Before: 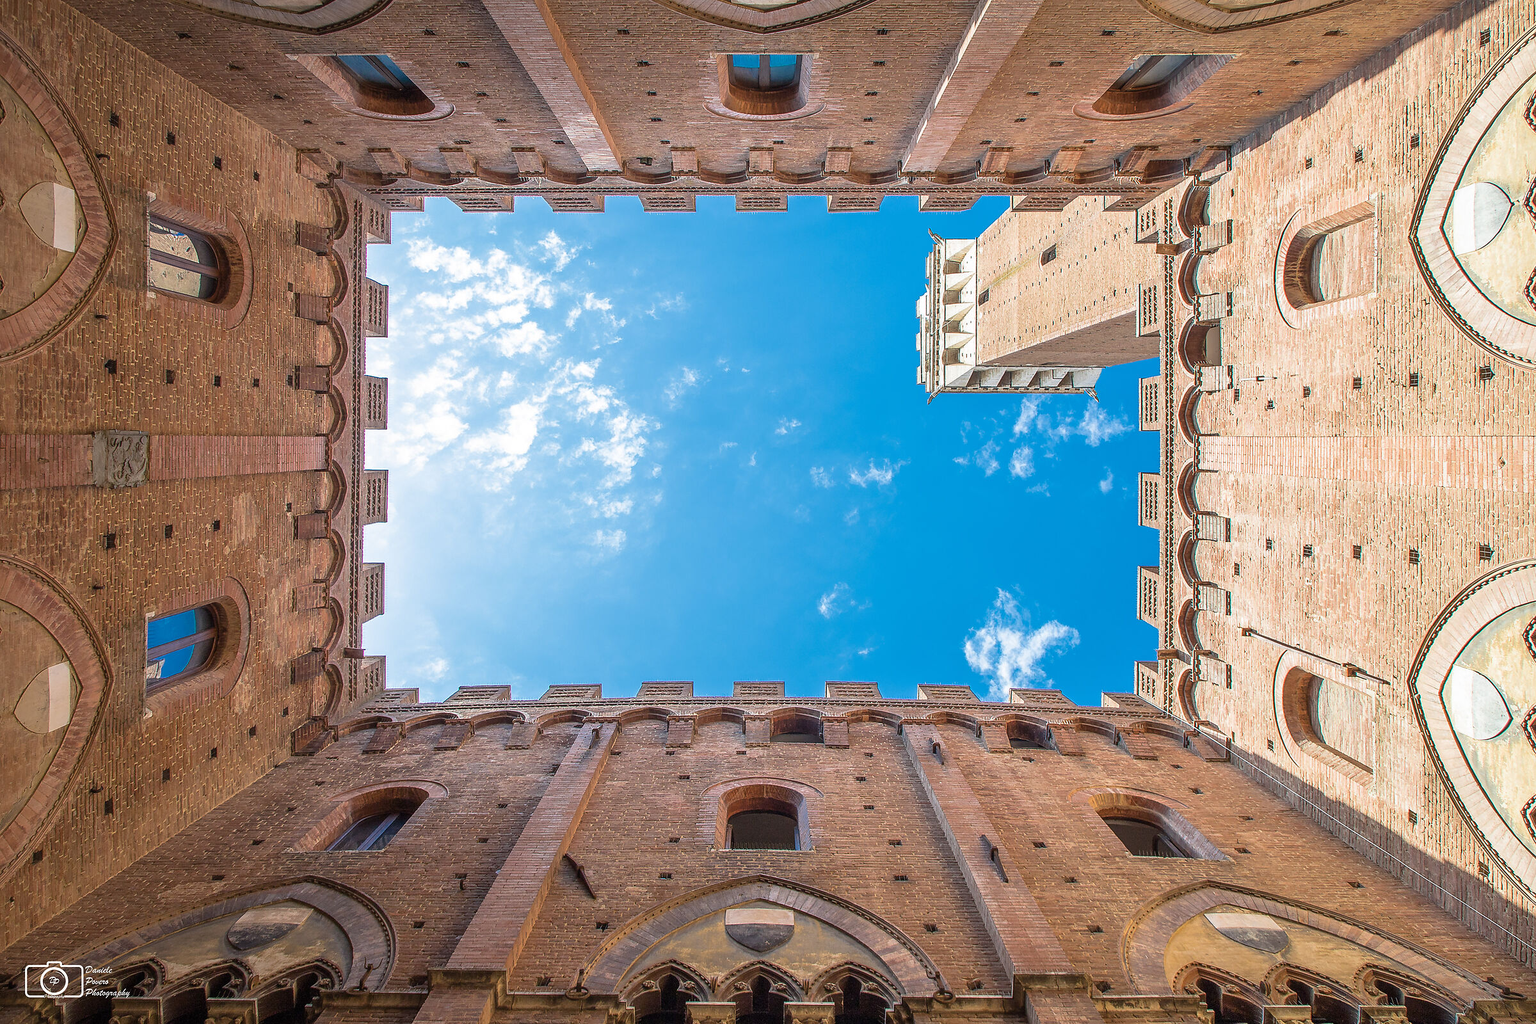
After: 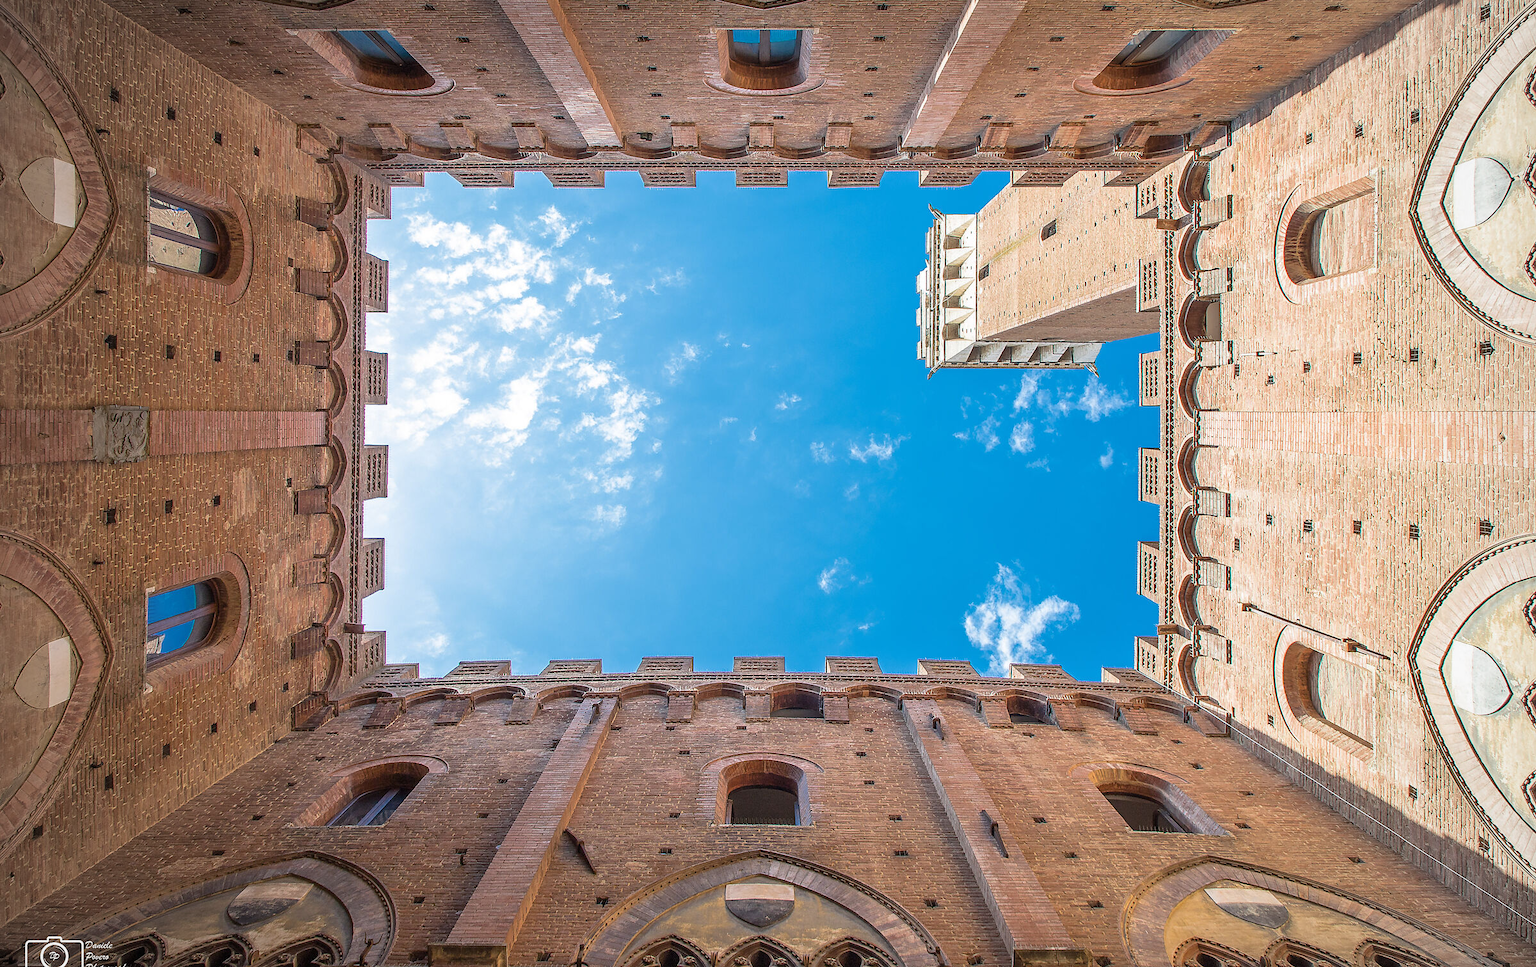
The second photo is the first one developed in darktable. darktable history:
vignetting: brightness -0.167
crop and rotate: top 2.479%, bottom 3.018%
